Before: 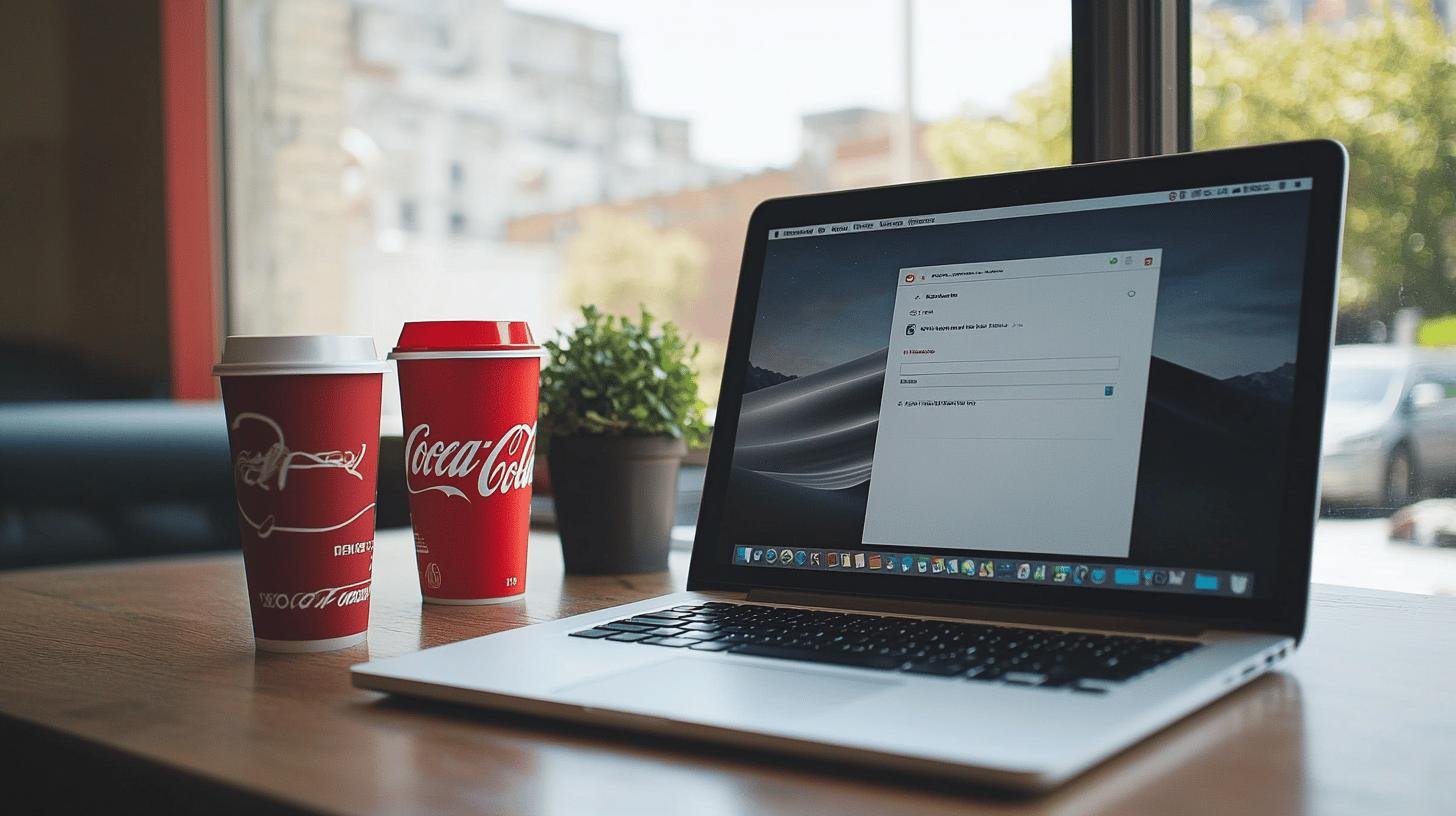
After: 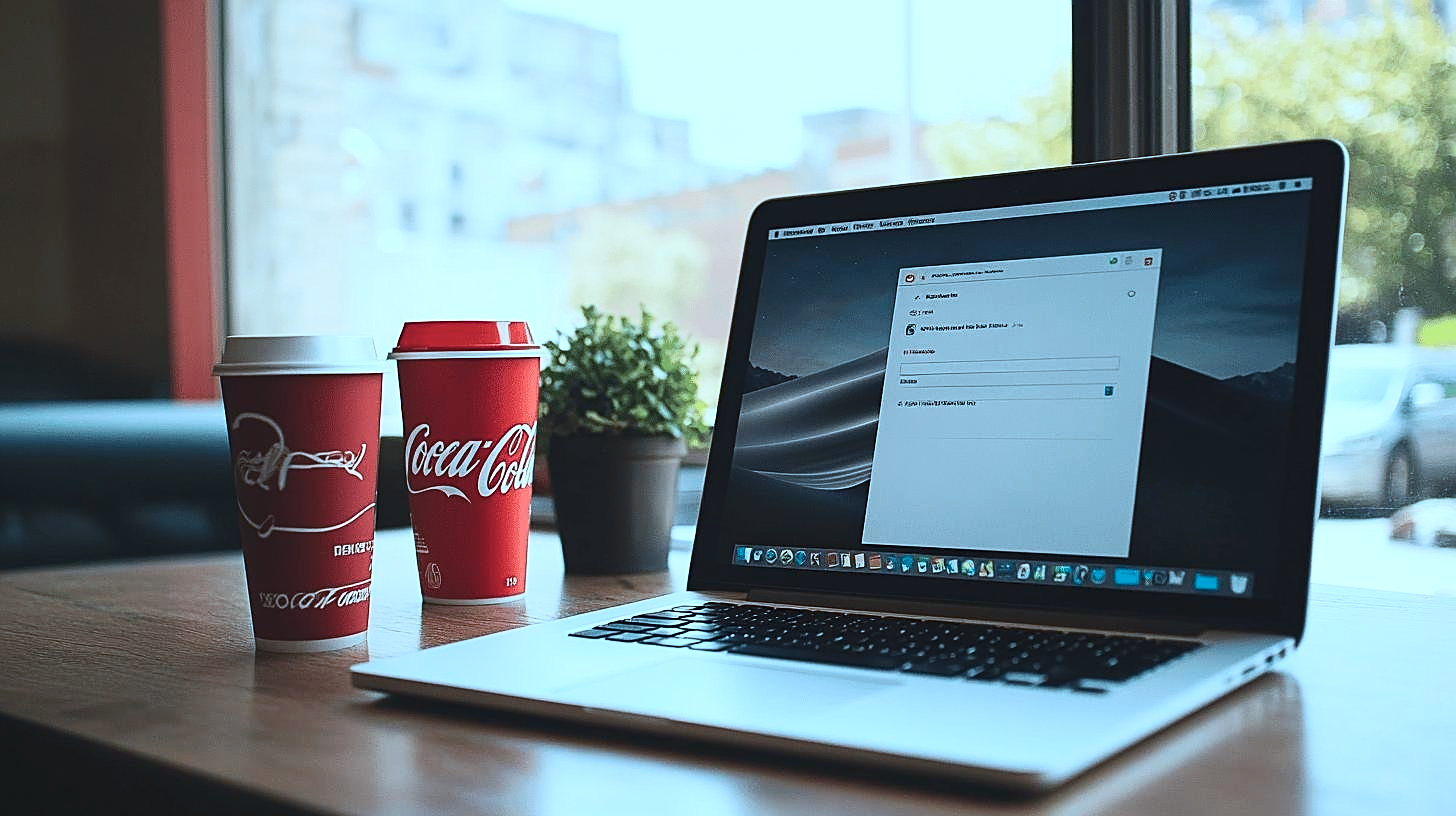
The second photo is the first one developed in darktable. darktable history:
sharpen: on, module defaults
contrast brightness saturation: contrast 0.24, brightness 0.09
color correction: highlights a* -10.69, highlights b* -19.19
